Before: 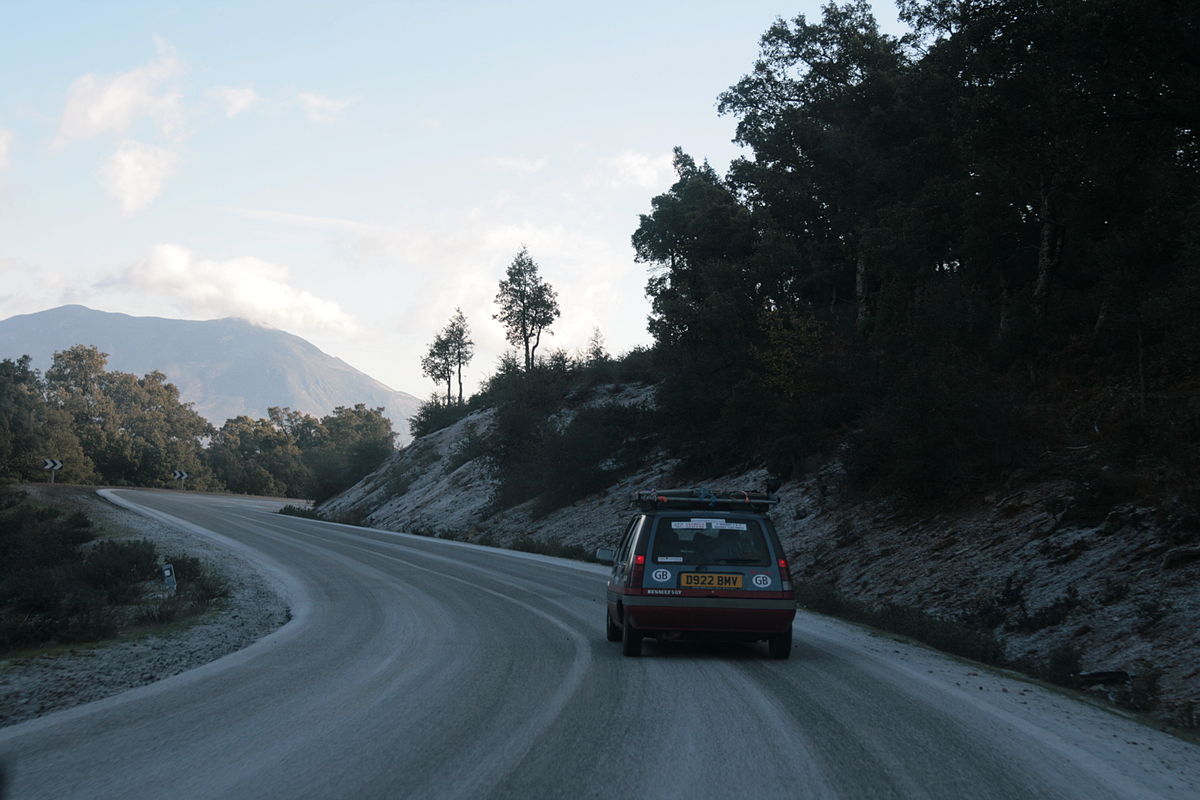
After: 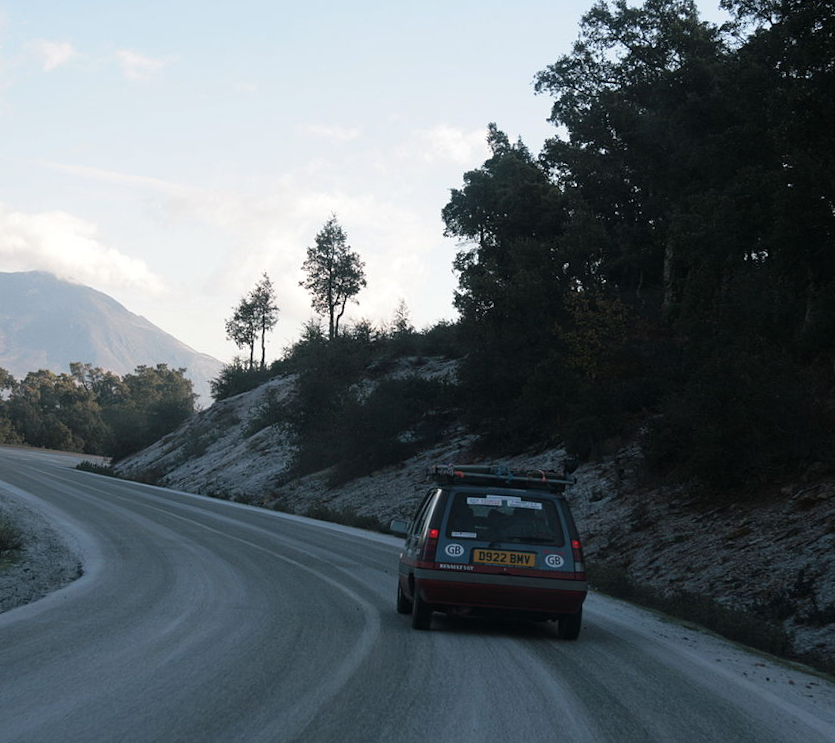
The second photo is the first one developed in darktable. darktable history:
crop and rotate: angle -2.91°, left 14.074%, top 0.043%, right 11.074%, bottom 0.053%
